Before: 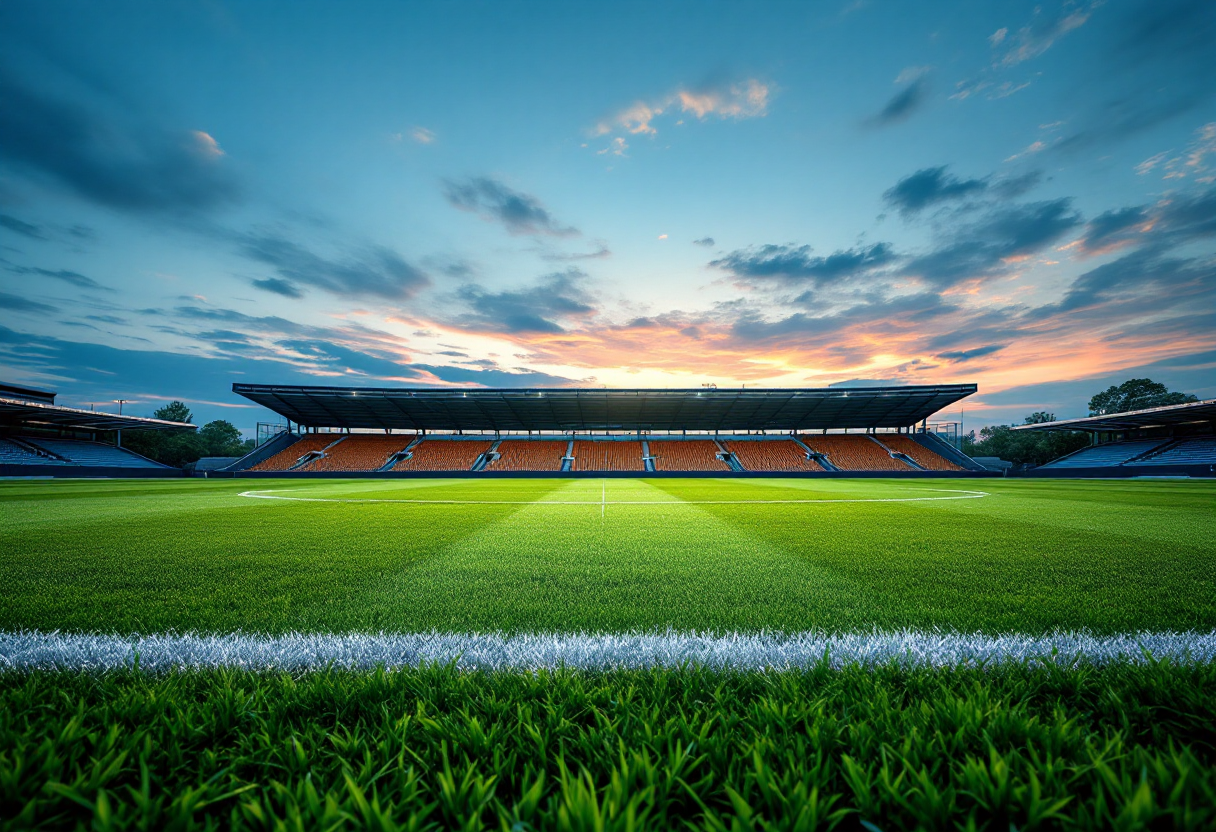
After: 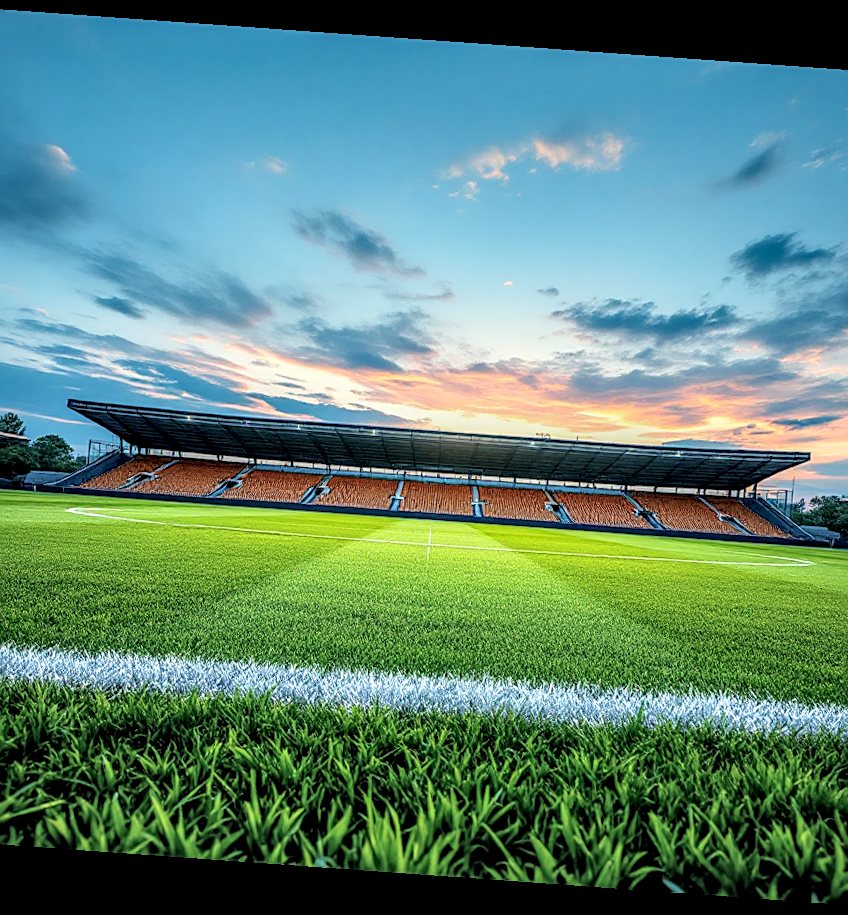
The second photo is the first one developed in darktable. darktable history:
exposure: exposure 0.207 EV, compensate highlight preservation false
local contrast: highlights 19%, detail 186%
global tonemap: drago (0.7, 100)
sharpen: on, module defaults
rotate and perspective: rotation 4.1°, automatic cropping off
crop and rotate: left 15.446%, right 17.836%
